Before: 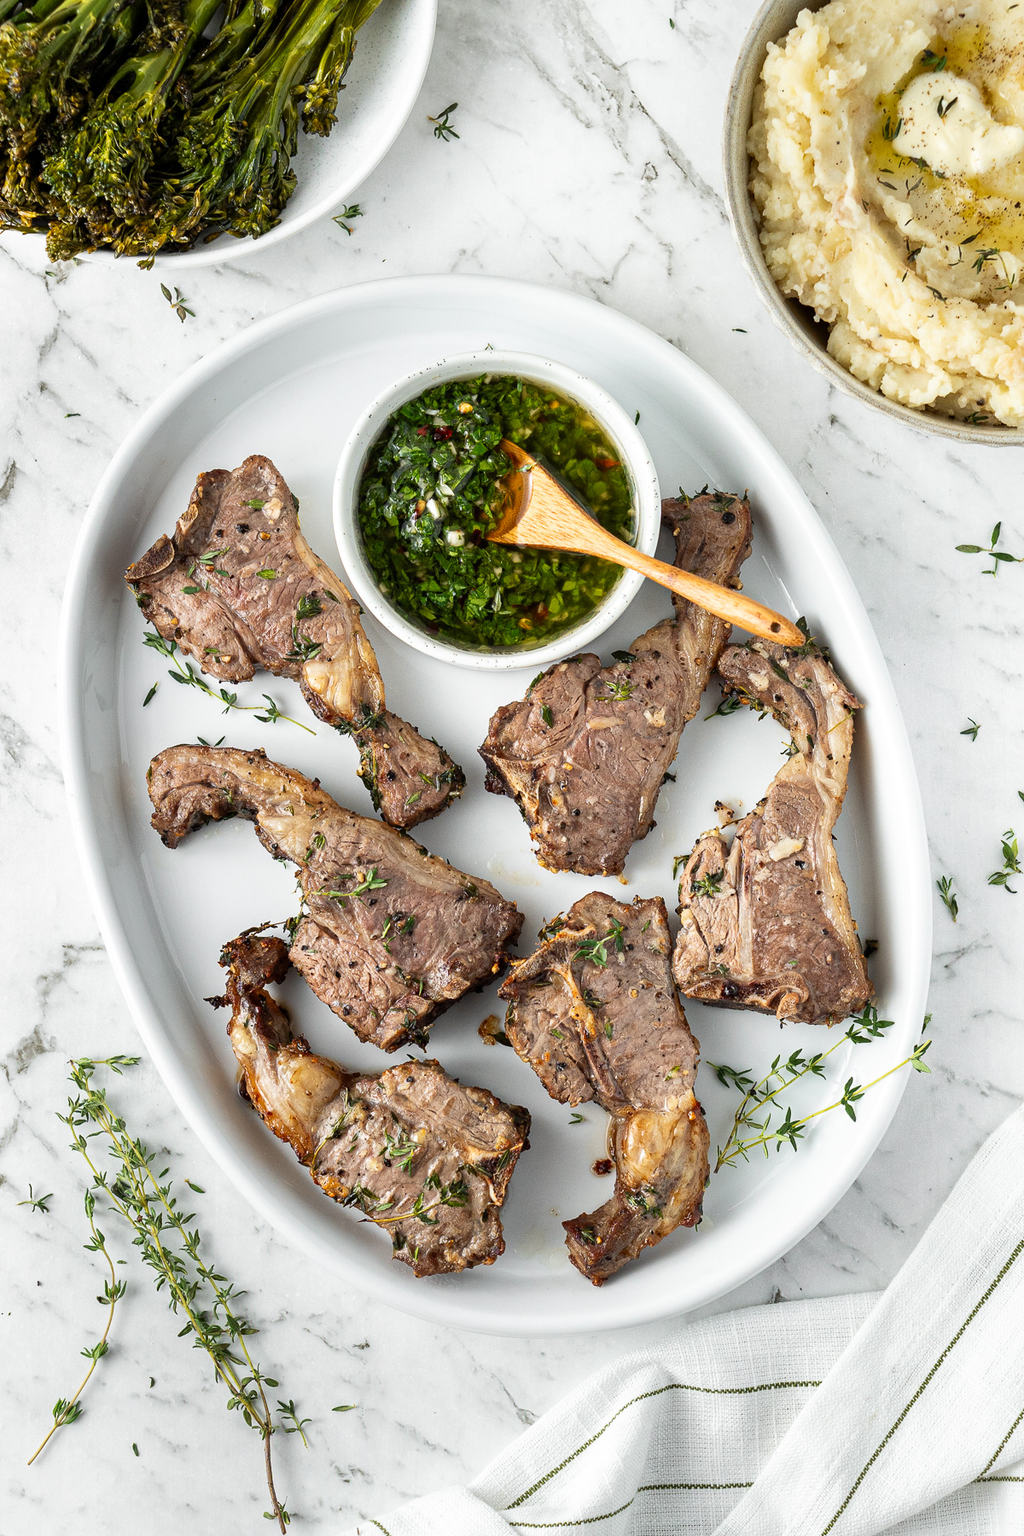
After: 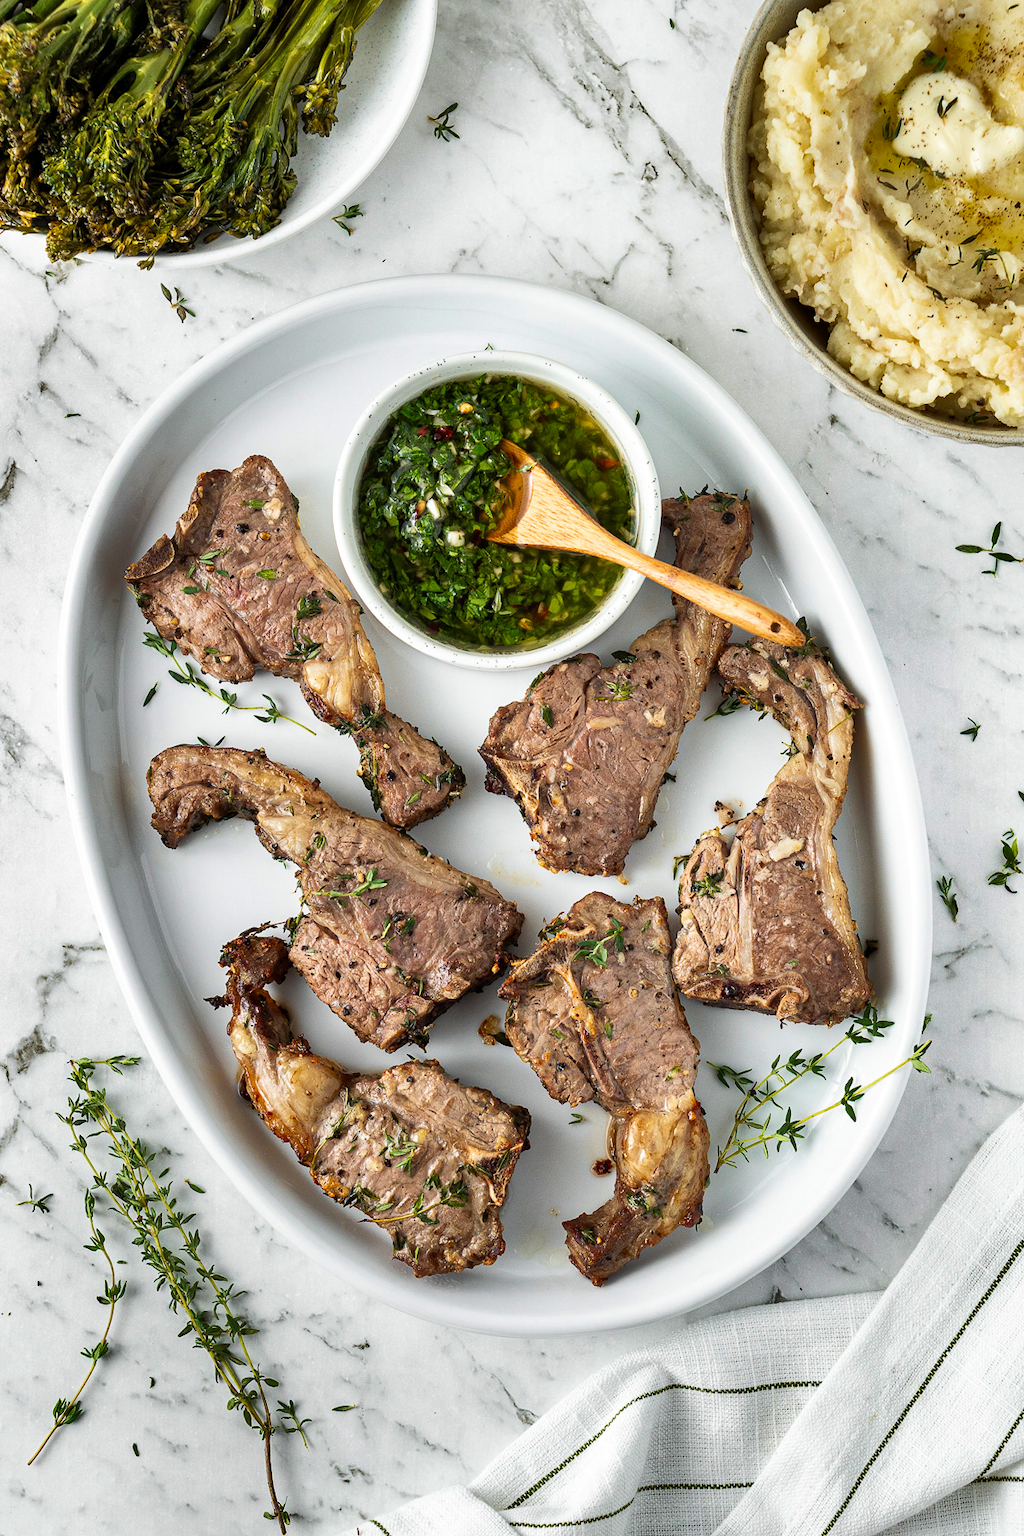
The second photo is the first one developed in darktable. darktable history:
shadows and highlights: soften with gaussian
velvia: on, module defaults
